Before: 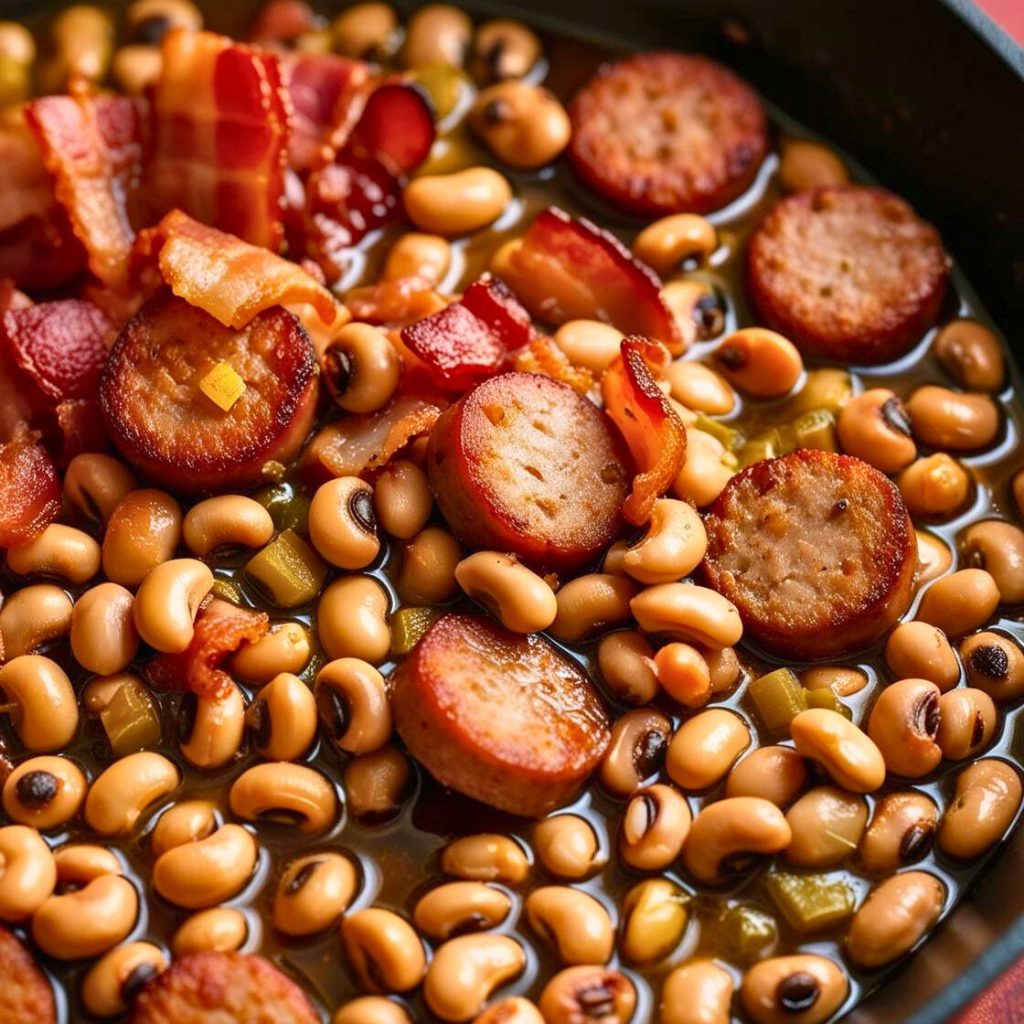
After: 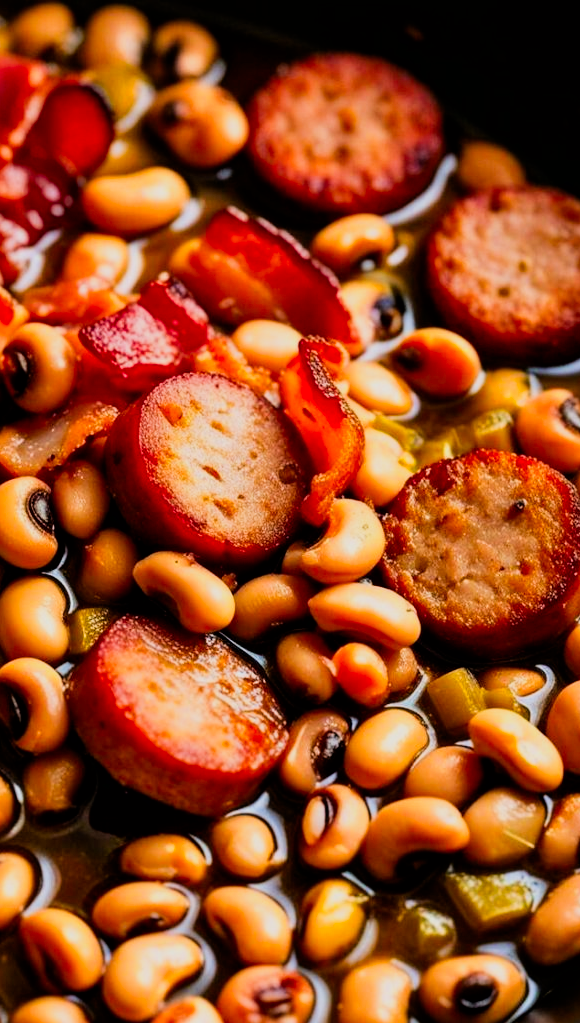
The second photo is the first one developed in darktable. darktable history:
crop: left 31.458%, top 0%, right 11.876%
color zones: curves: ch0 [(0, 0.613) (0.01, 0.613) (0.245, 0.448) (0.498, 0.529) (0.642, 0.665) (0.879, 0.777) (0.99, 0.613)]; ch1 [(0, 0) (0.143, 0) (0.286, 0) (0.429, 0) (0.571, 0) (0.714, 0) (0.857, 0)], mix -138.01%
filmic rgb: black relative exposure -5 EV, hardness 2.88, contrast 1.3, highlights saturation mix -30%
